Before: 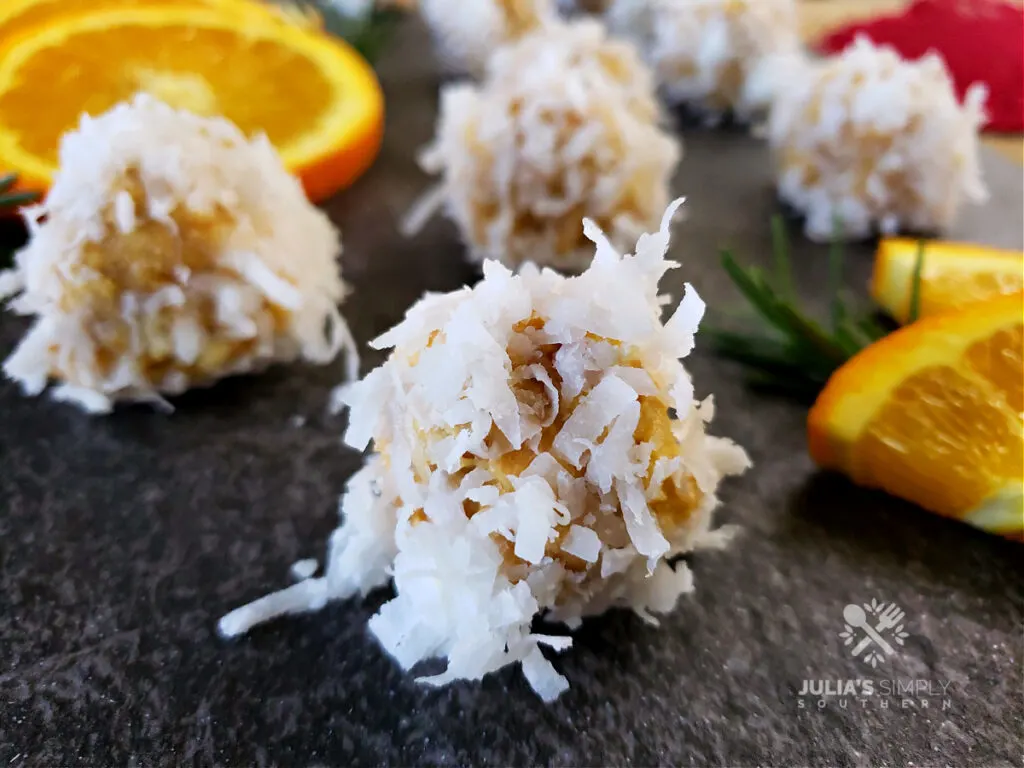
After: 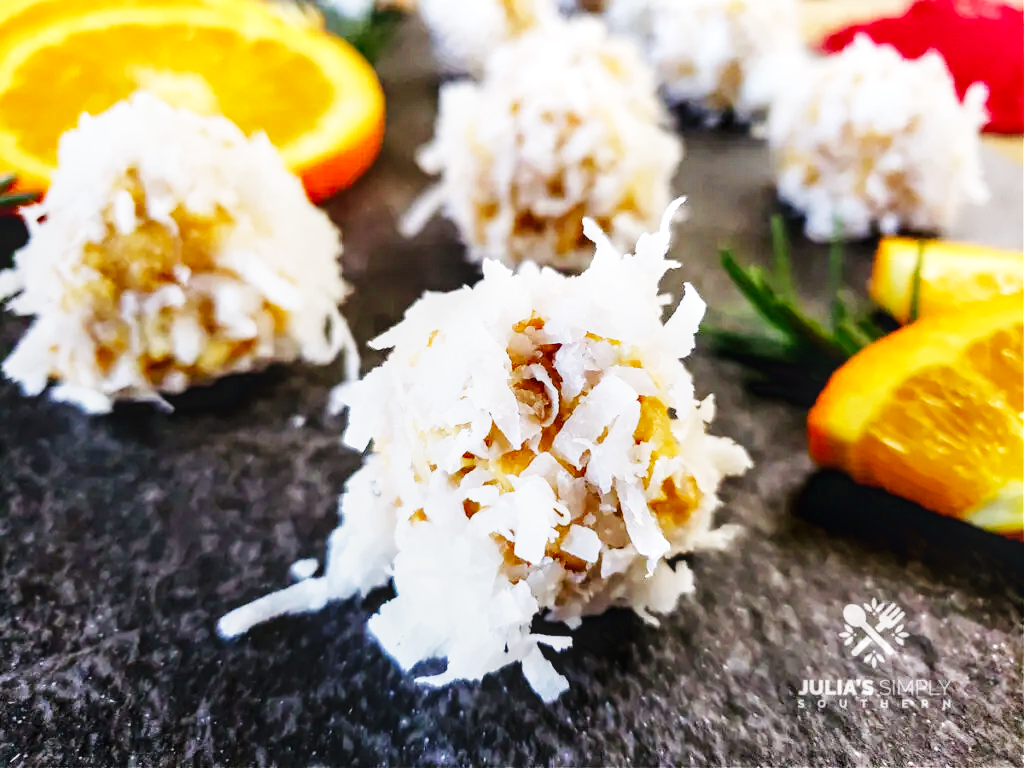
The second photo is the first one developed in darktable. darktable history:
tone equalizer: on, module defaults
local contrast: on, module defaults
exposure: exposure -0.064 EV, compensate highlight preservation false
base curve: curves: ch0 [(0, 0.003) (0.001, 0.002) (0.006, 0.004) (0.02, 0.022) (0.048, 0.086) (0.094, 0.234) (0.162, 0.431) (0.258, 0.629) (0.385, 0.8) (0.548, 0.918) (0.751, 0.988) (1, 1)], preserve colors none
